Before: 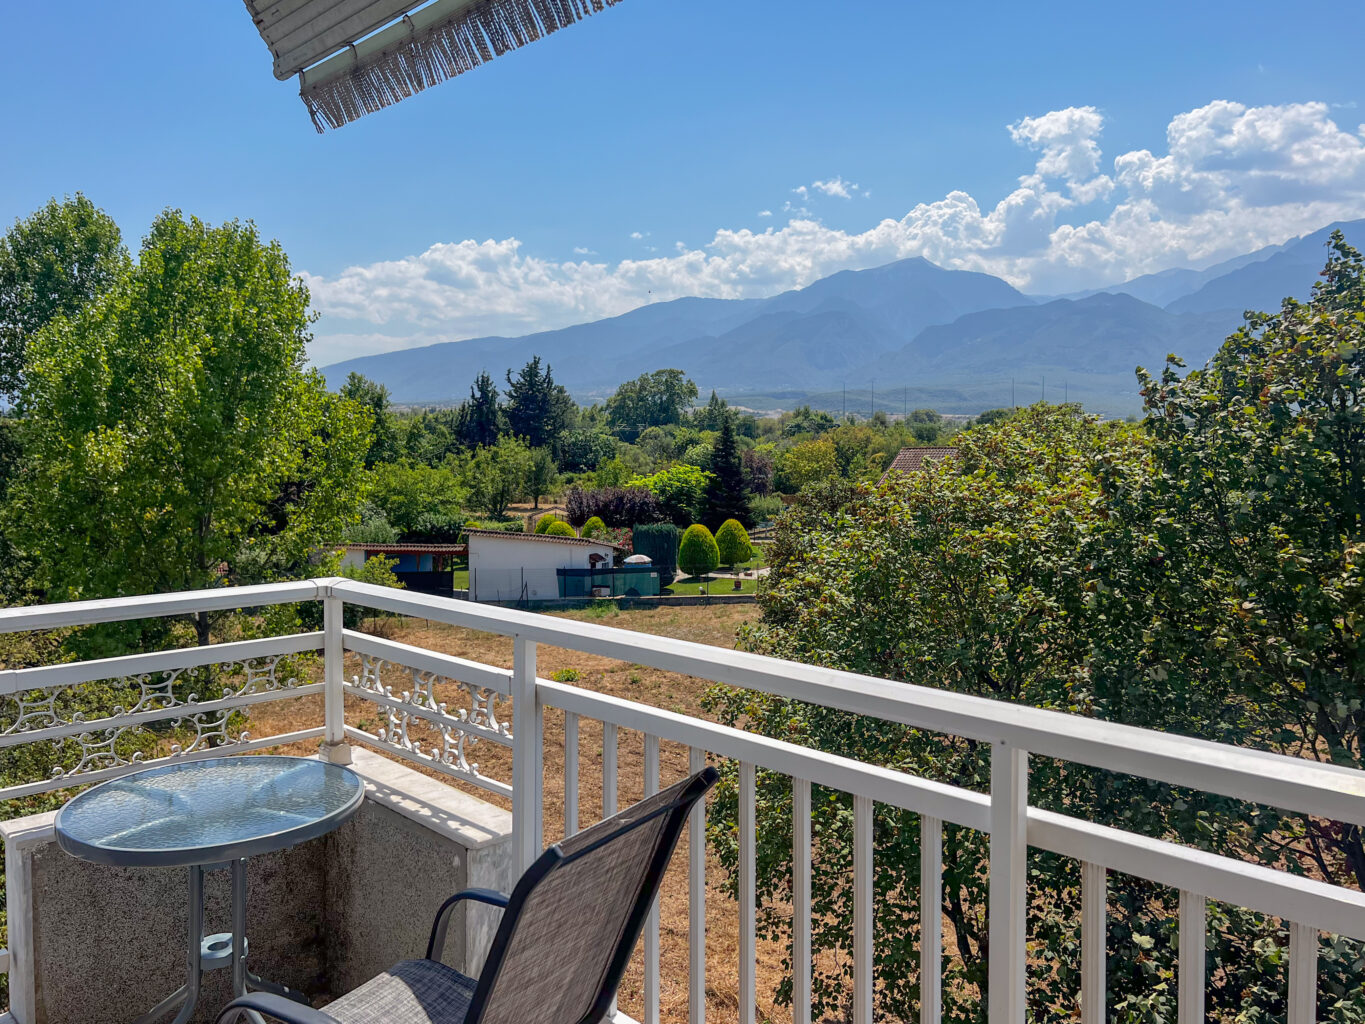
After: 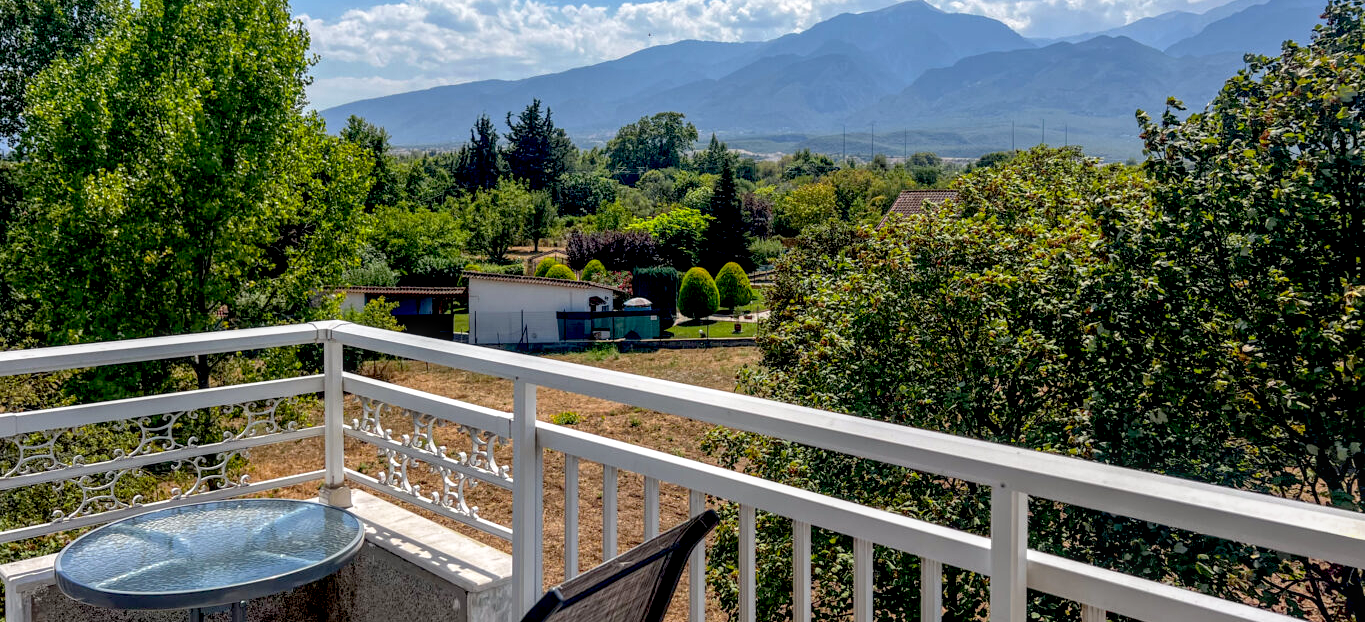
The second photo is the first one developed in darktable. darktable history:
base curve: curves: ch0 [(0.017, 0) (0.425, 0.441) (0.844, 0.933) (1, 1)], preserve colors none
crop and rotate: top 25.186%, bottom 13.991%
local contrast: on, module defaults
